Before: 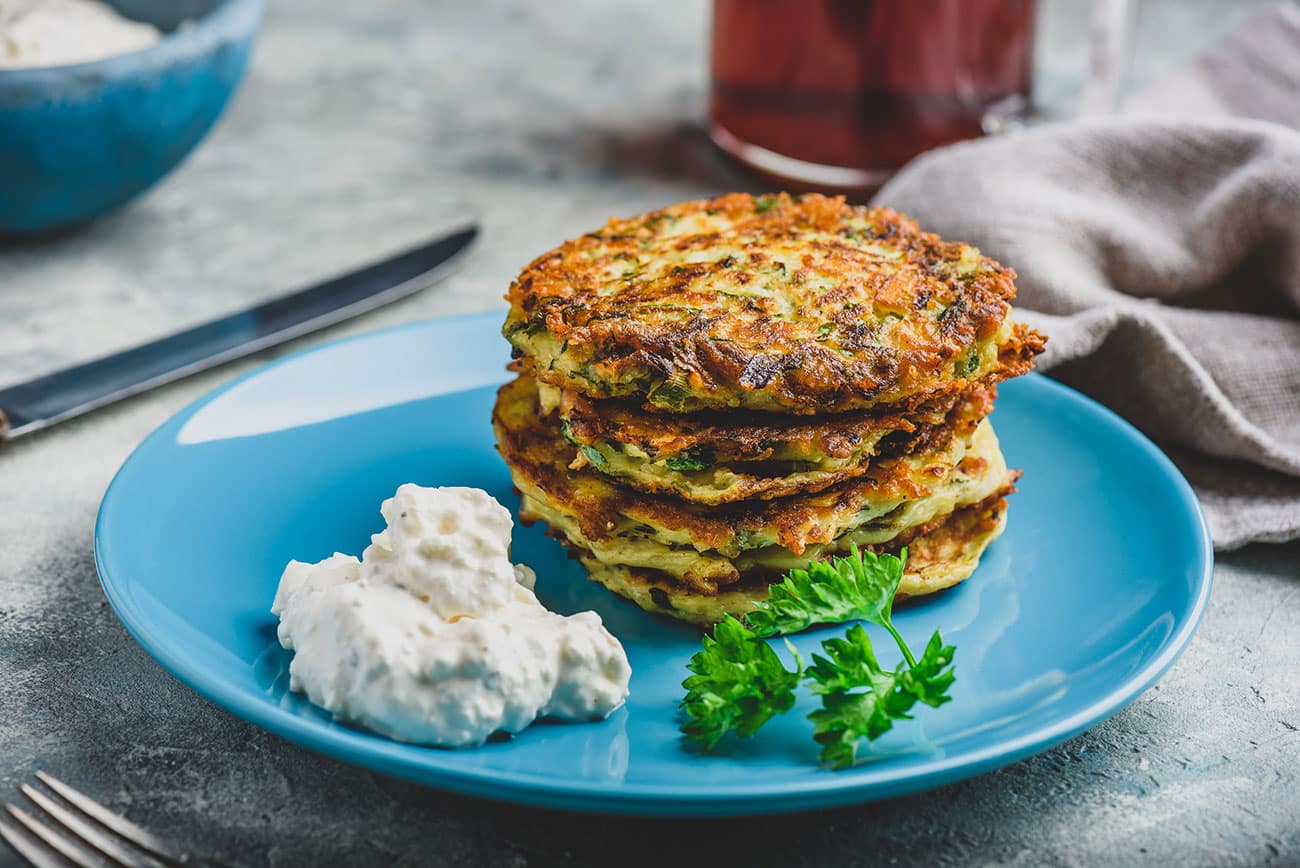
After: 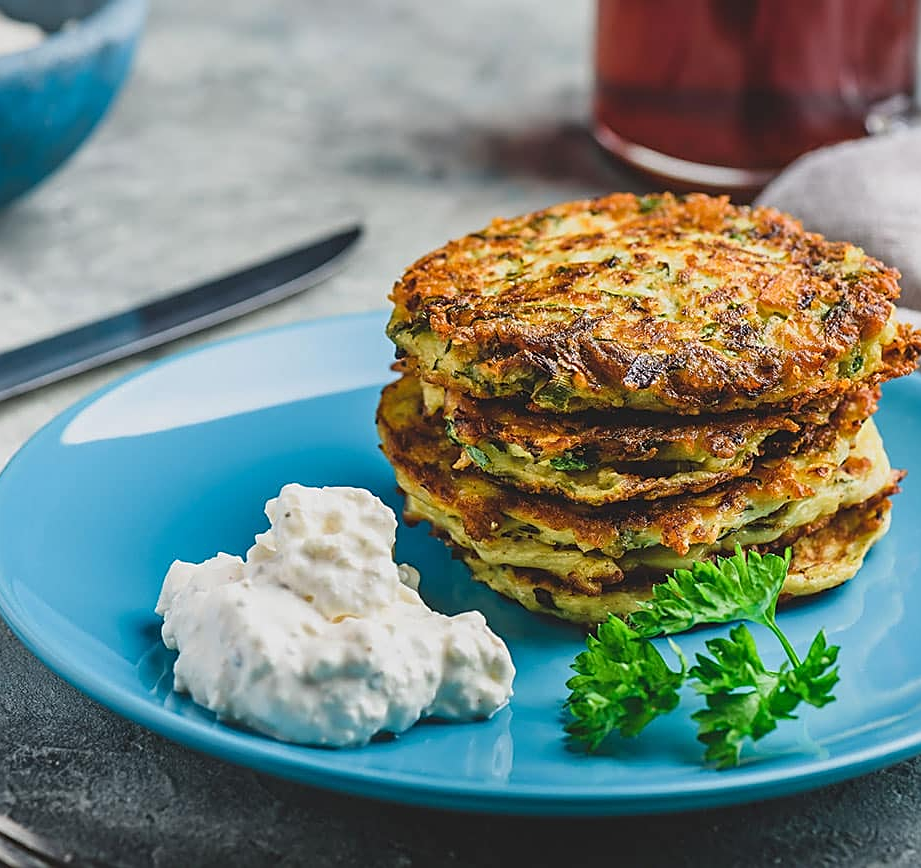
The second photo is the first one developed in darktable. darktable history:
sharpen: on, module defaults
crop and rotate: left 8.971%, right 20.126%
